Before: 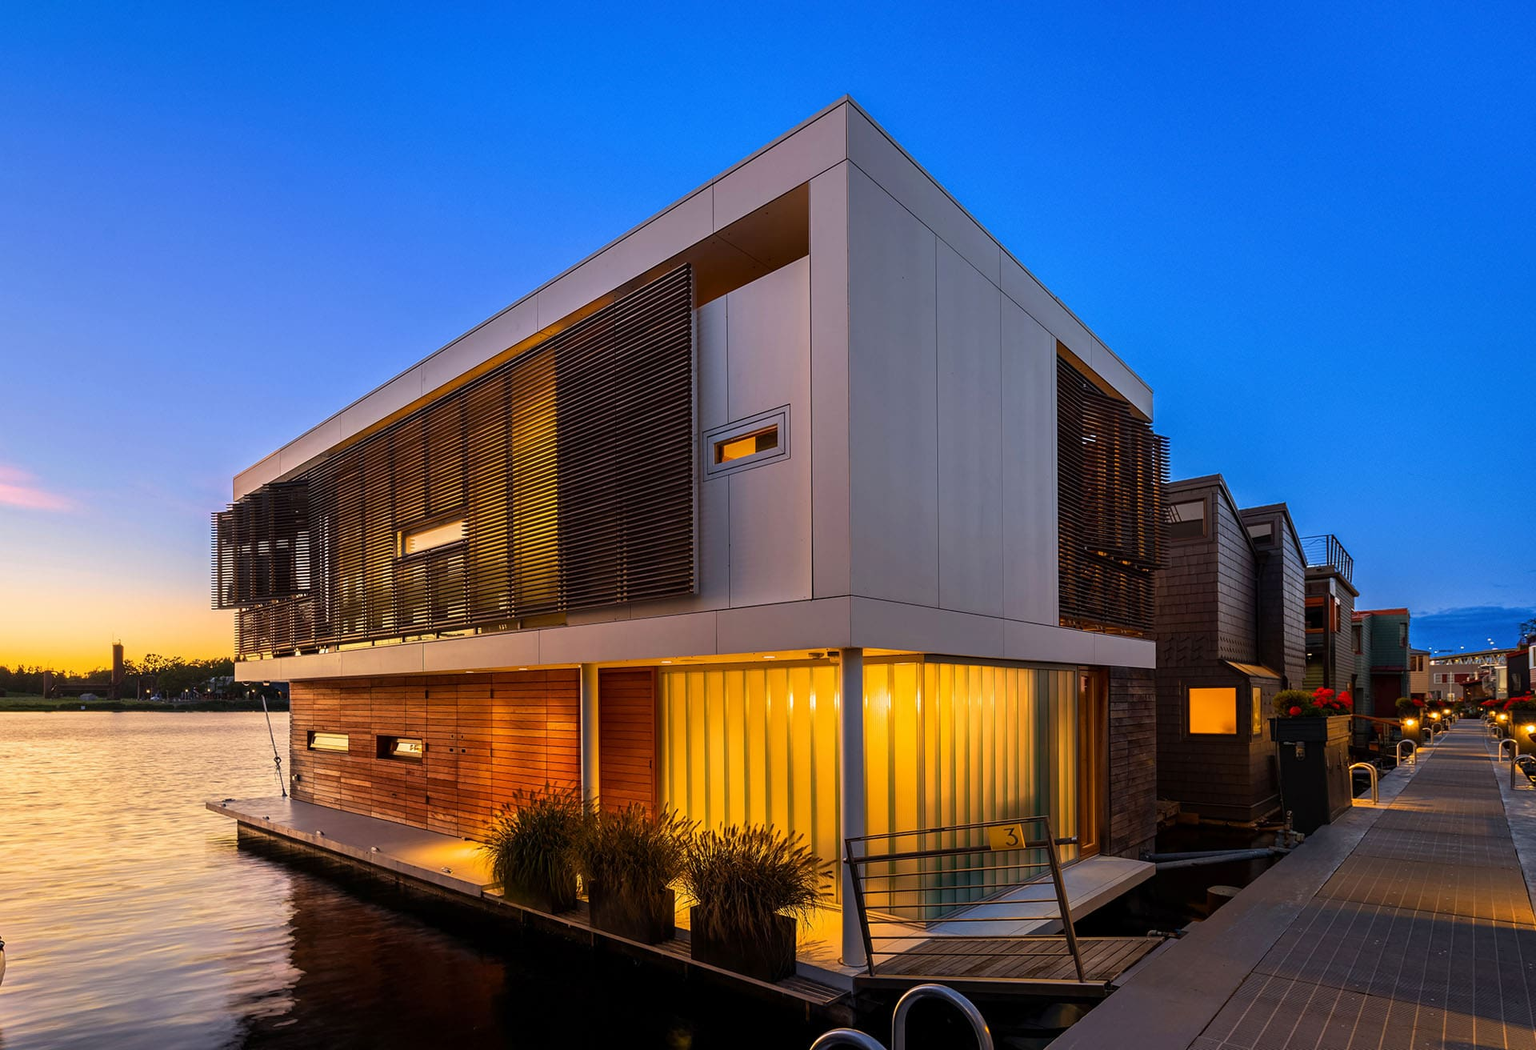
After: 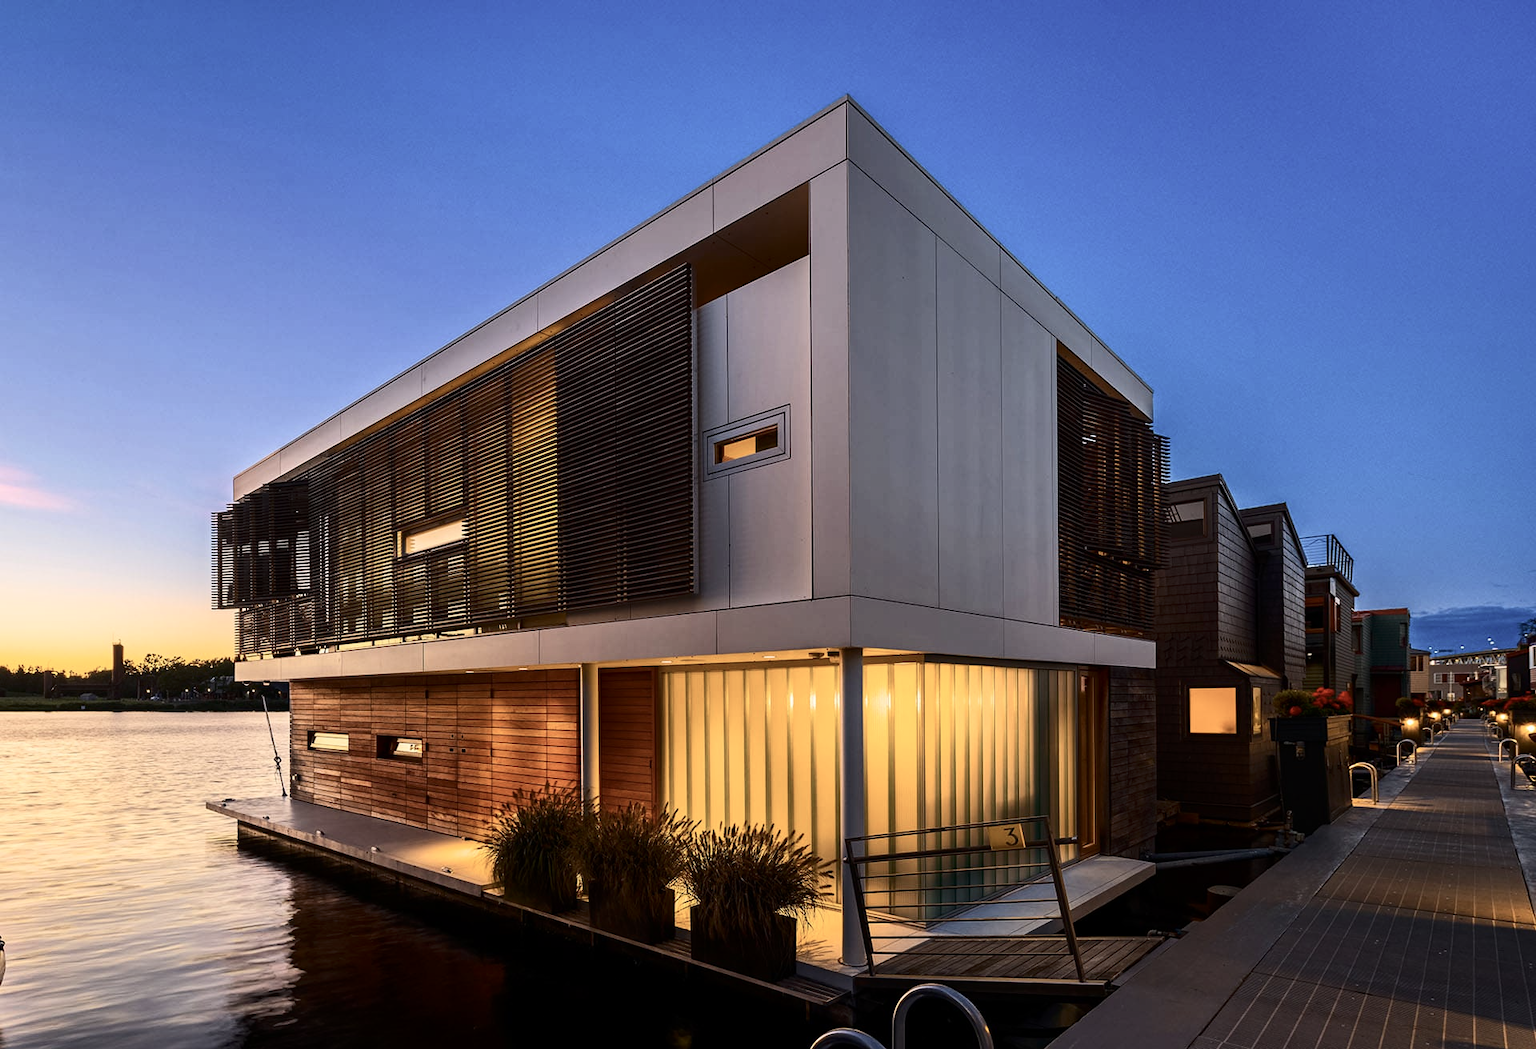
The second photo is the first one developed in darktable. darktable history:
contrast brightness saturation: contrast 0.25, saturation -0.31
exposure: exposure -0.021 EV, compensate highlight preservation false
